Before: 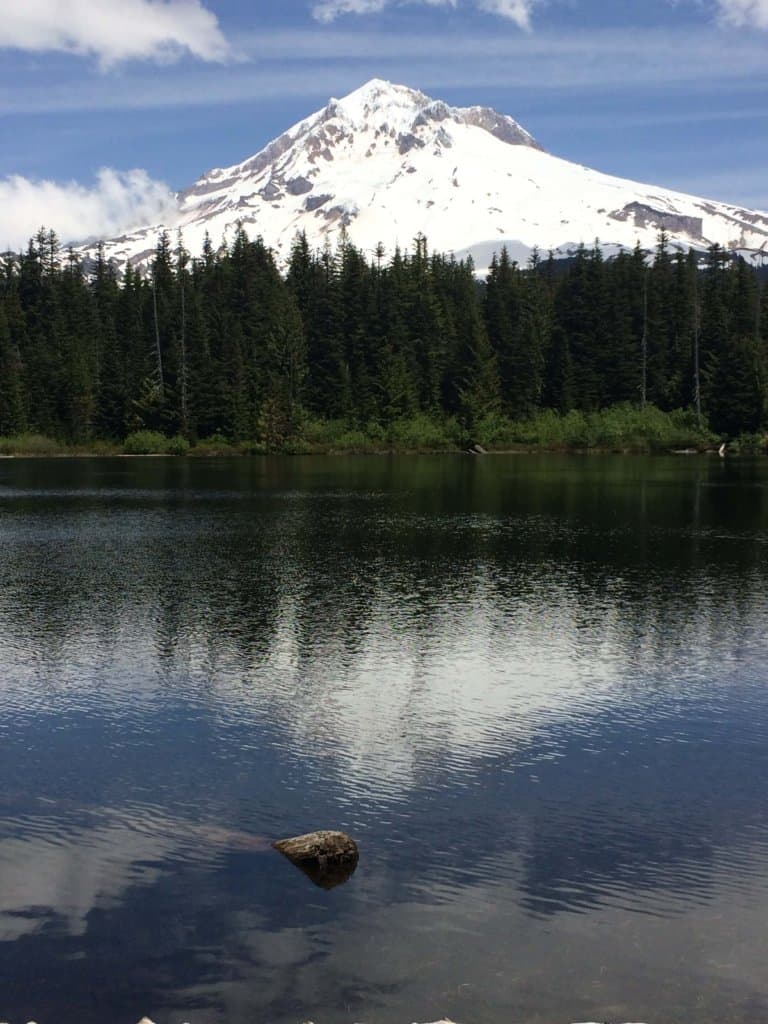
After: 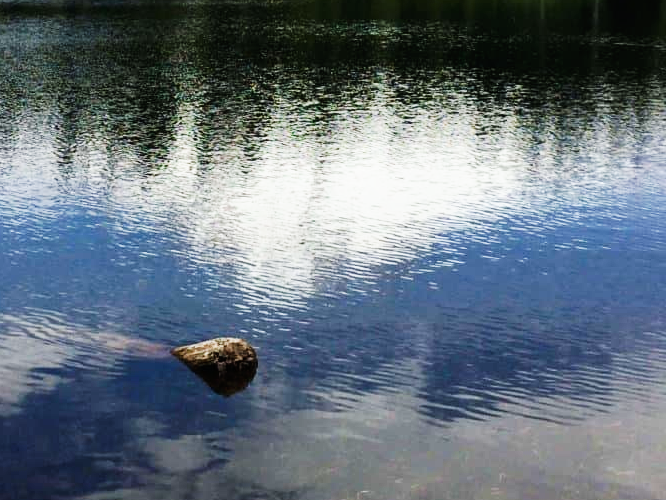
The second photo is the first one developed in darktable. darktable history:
base curve: curves: ch0 [(0, 0) (0.007, 0.004) (0.027, 0.03) (0.046, 0.07) (0.207, 0.54) (0.442, 0.872) (0.673, 0.972) (1, 1)], preserve colors none
crop and rotate: left 13.248%, top 48.209%, bottom 2.9%
